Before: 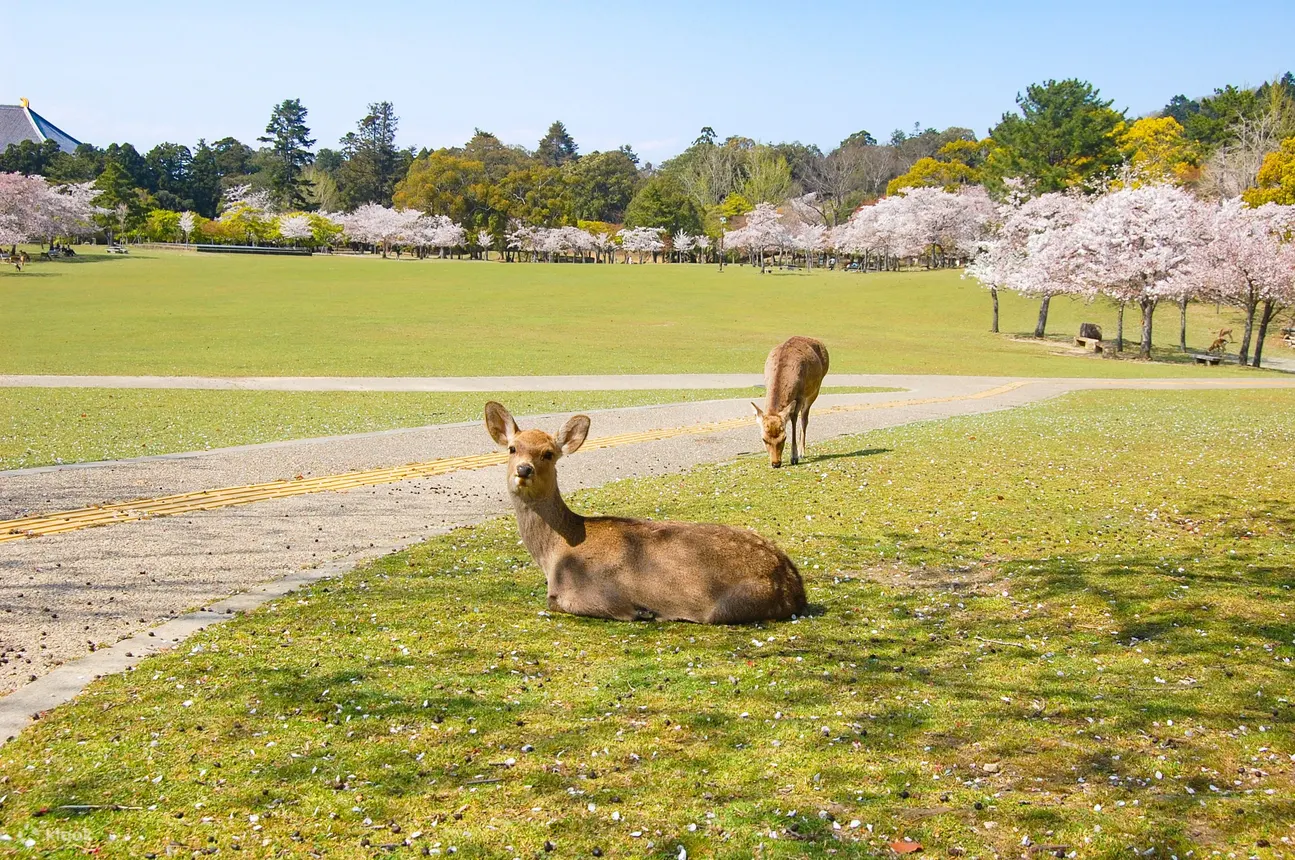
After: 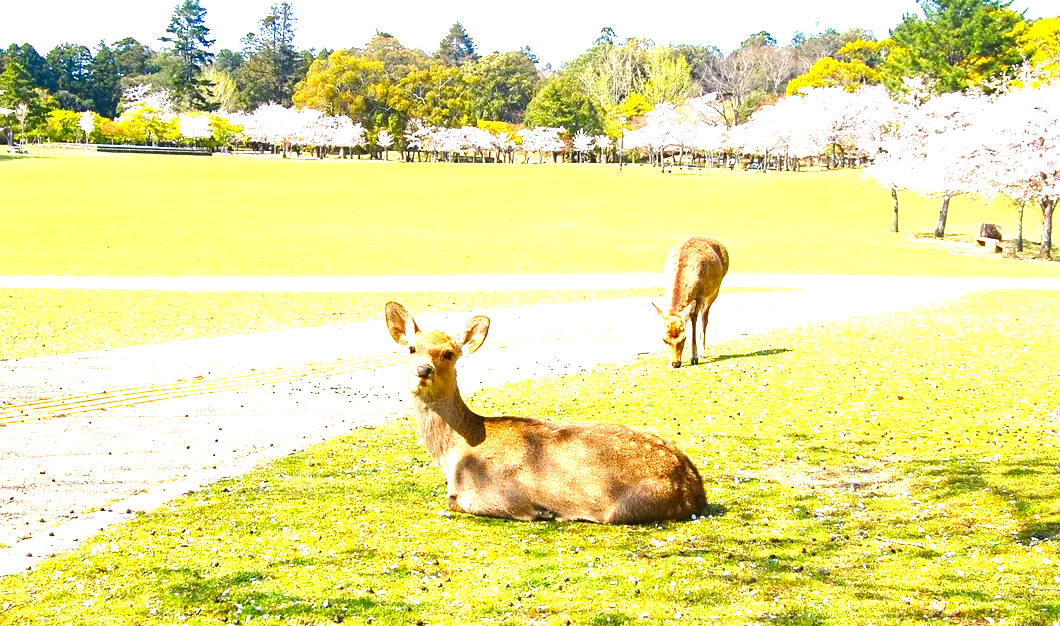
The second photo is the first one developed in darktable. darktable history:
crop: left 7.779%, top 11.674%, right 10.359%, bottom 15.424%
contrast brightness saturation: contrast 0.065, brightness -0.142, saturation 0.118
exposure: black level correction 0, exposure 1.385 EV, compensate highlight preservation false
levels: levels [0, 0.435, 0.917]
